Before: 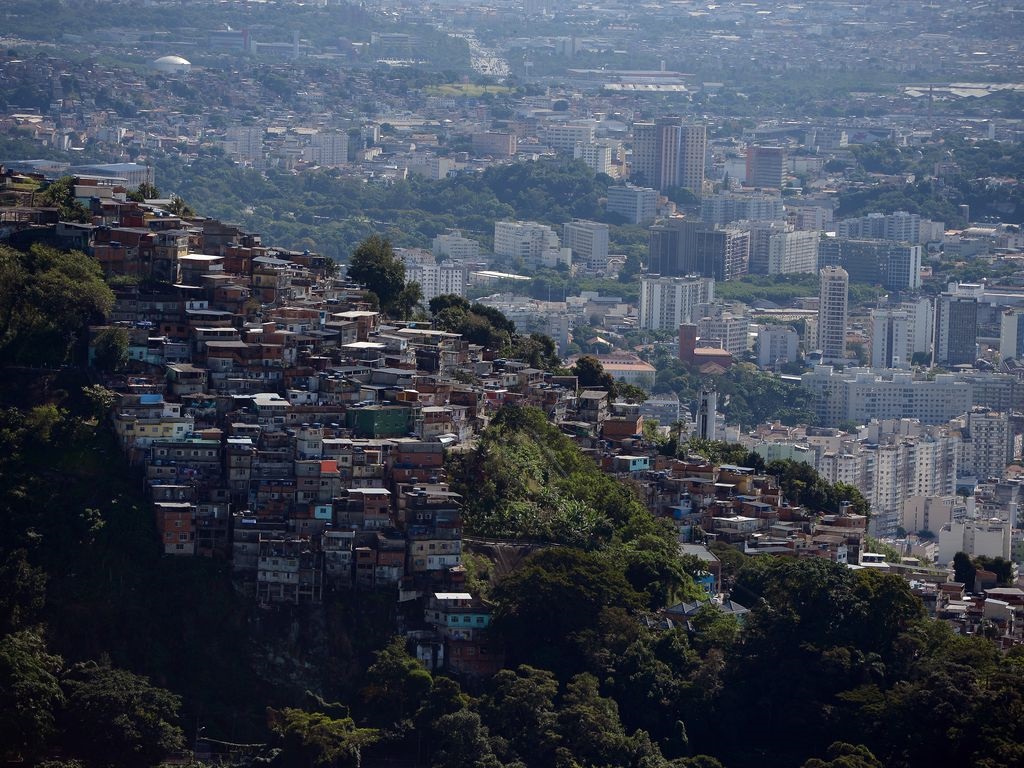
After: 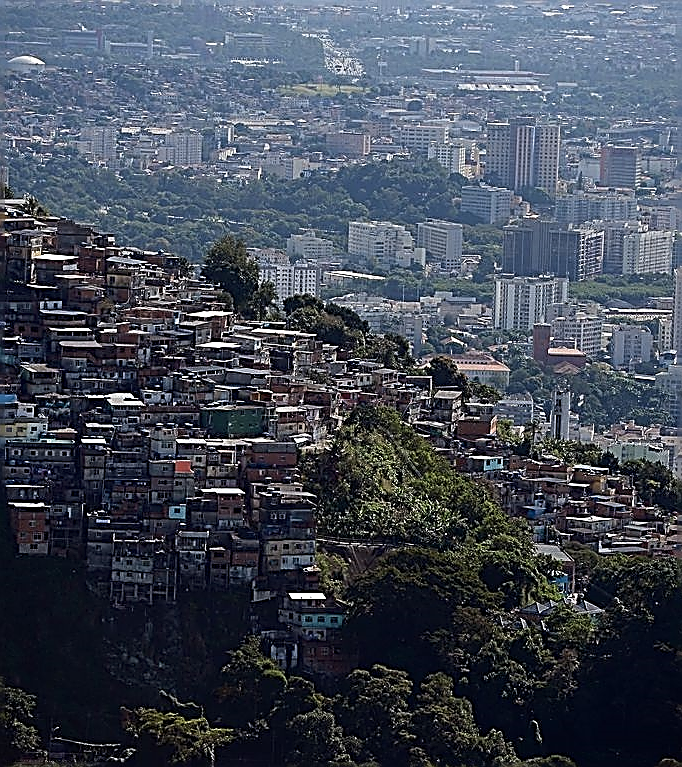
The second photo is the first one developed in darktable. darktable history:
sharpen: amount 2
color balance: output saturation 98.5%
crop and rotate: left 14.292%, right 19.041%
